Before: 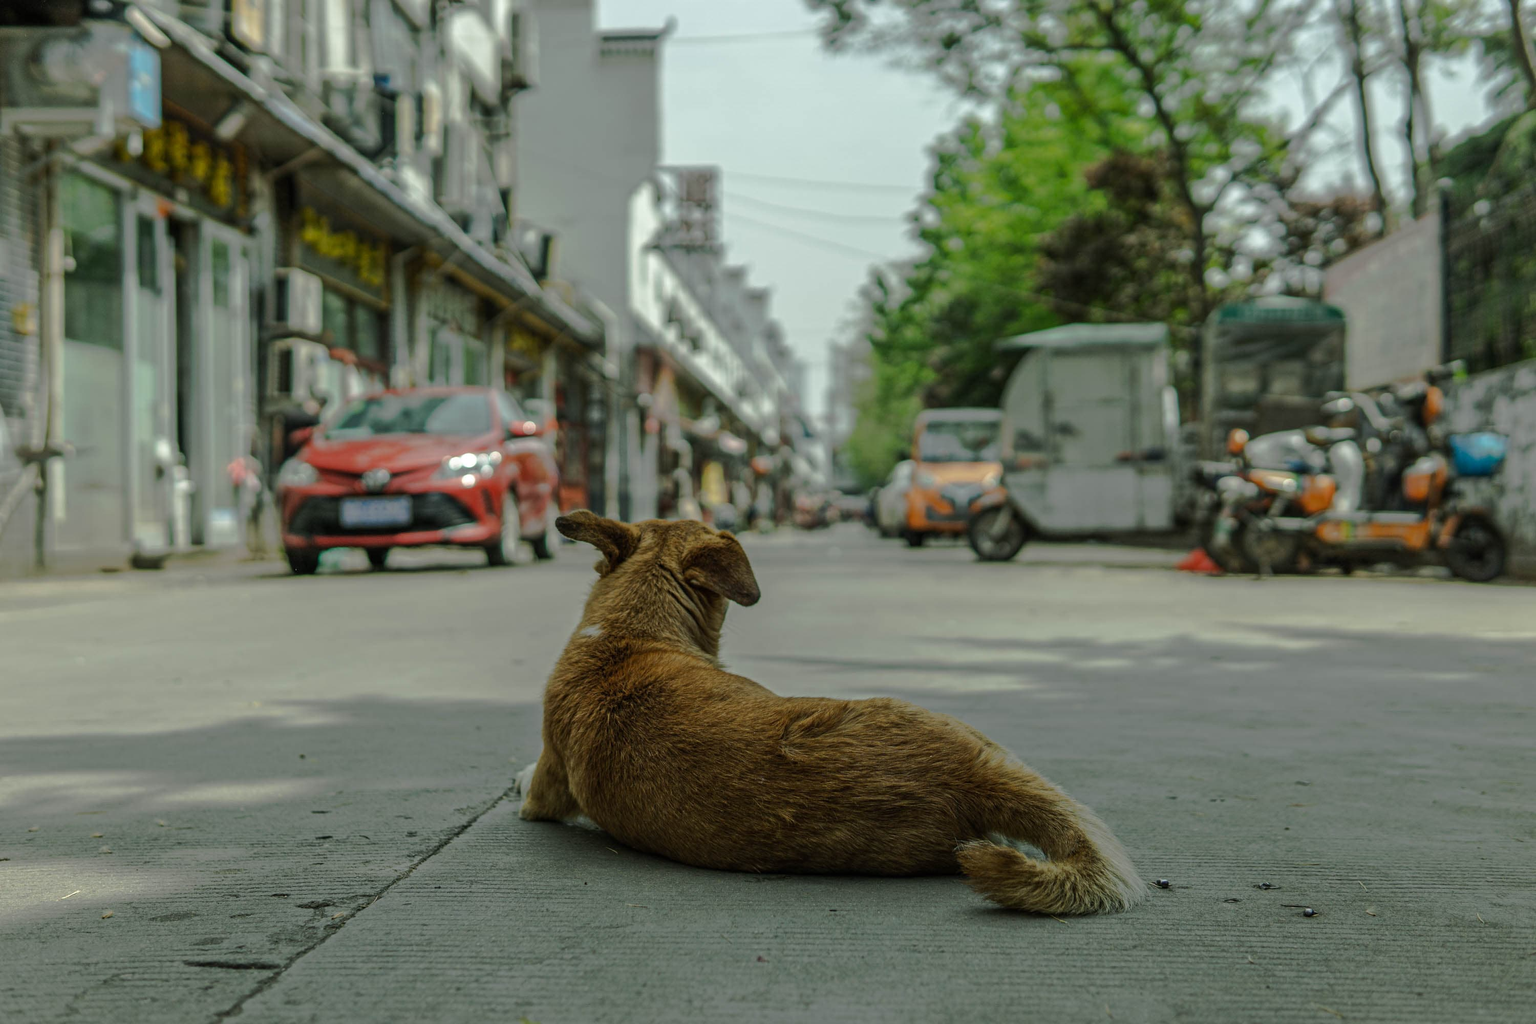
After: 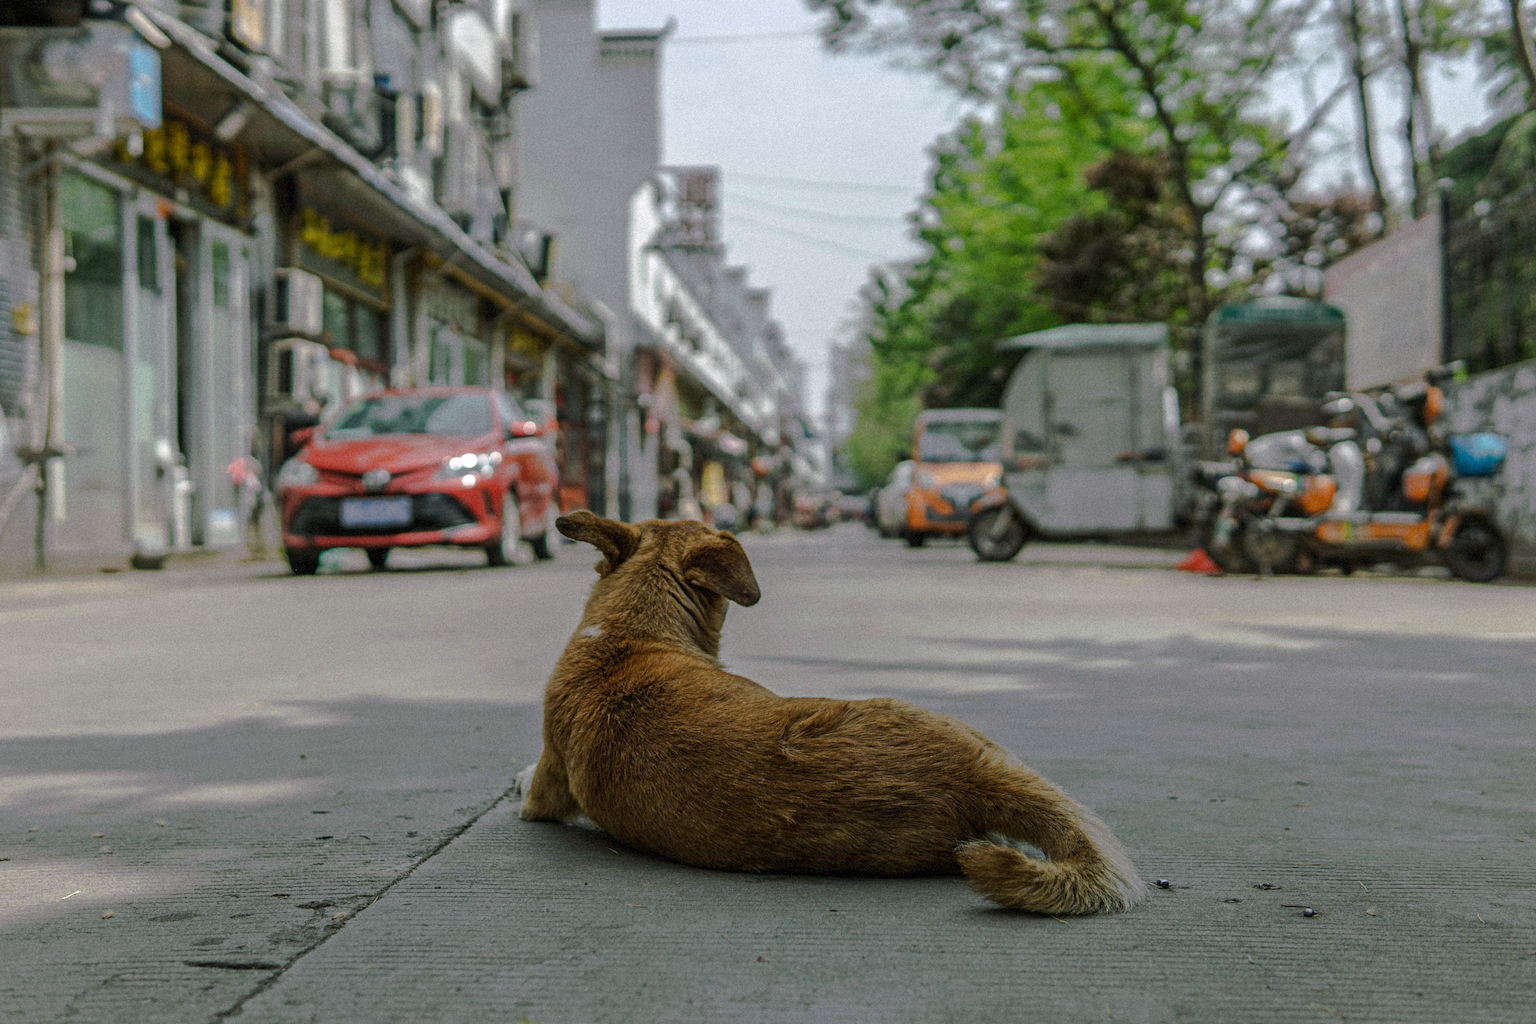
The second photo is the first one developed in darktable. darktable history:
white balance: red 1.05, blue 1.072
grain: mid-tones bias 0%
